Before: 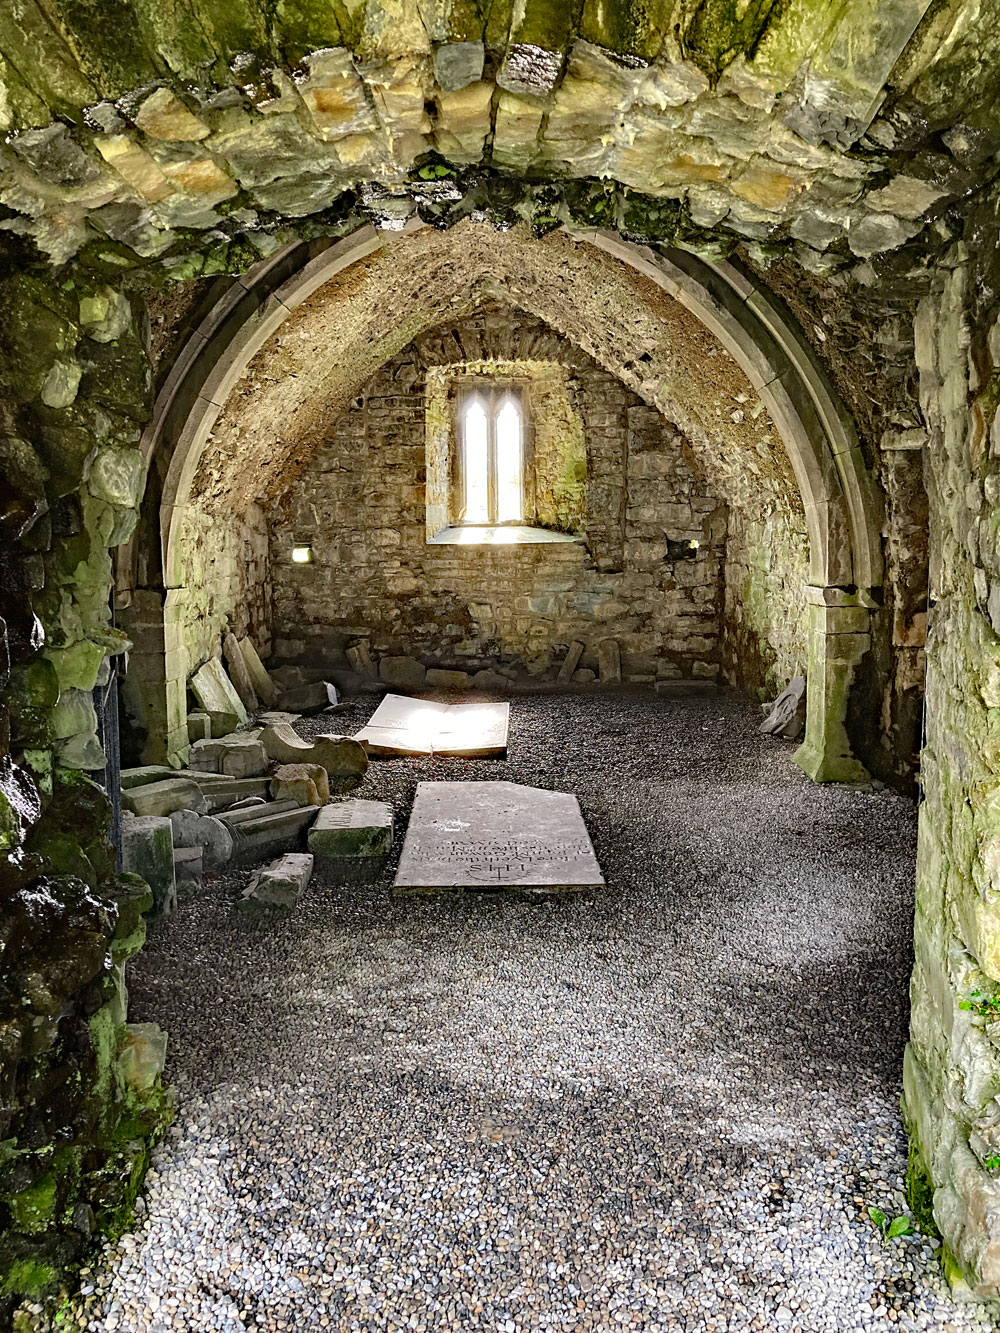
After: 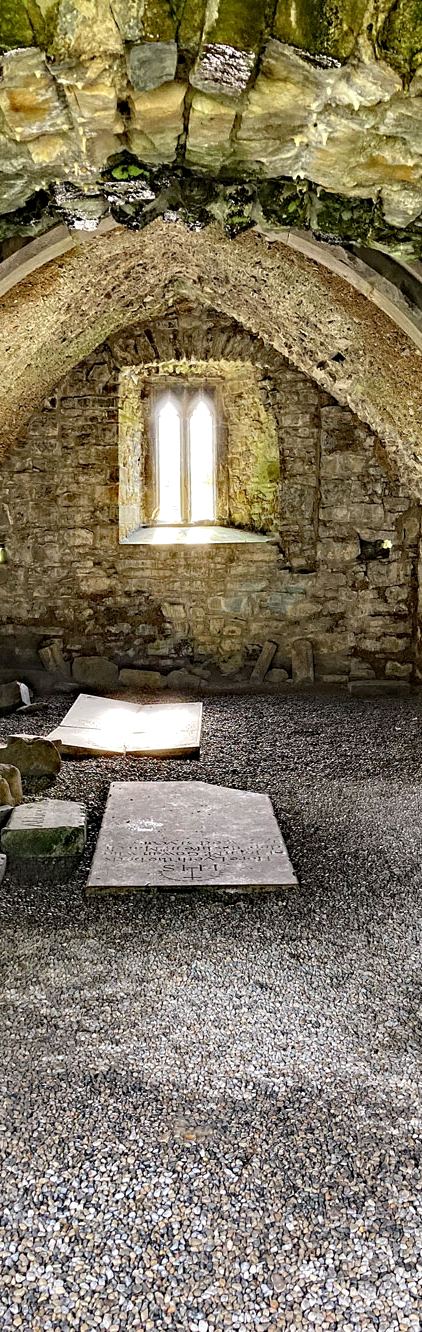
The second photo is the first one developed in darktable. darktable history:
crop: left 30.772%, right 26.986%
local contrast: highlights 106%, shadows 101%, detail 120%, midtone range 0.2
